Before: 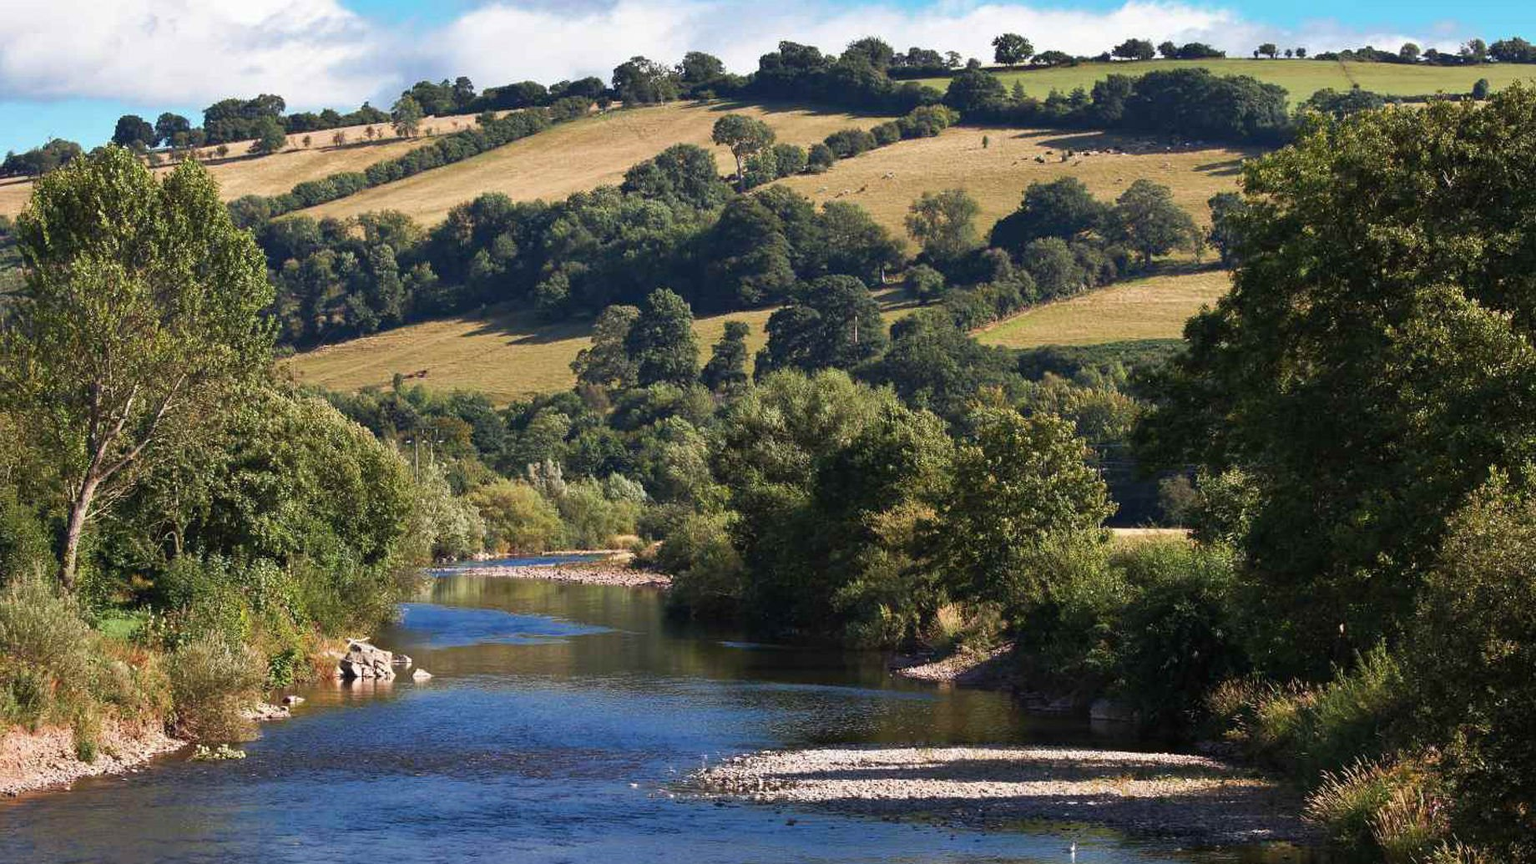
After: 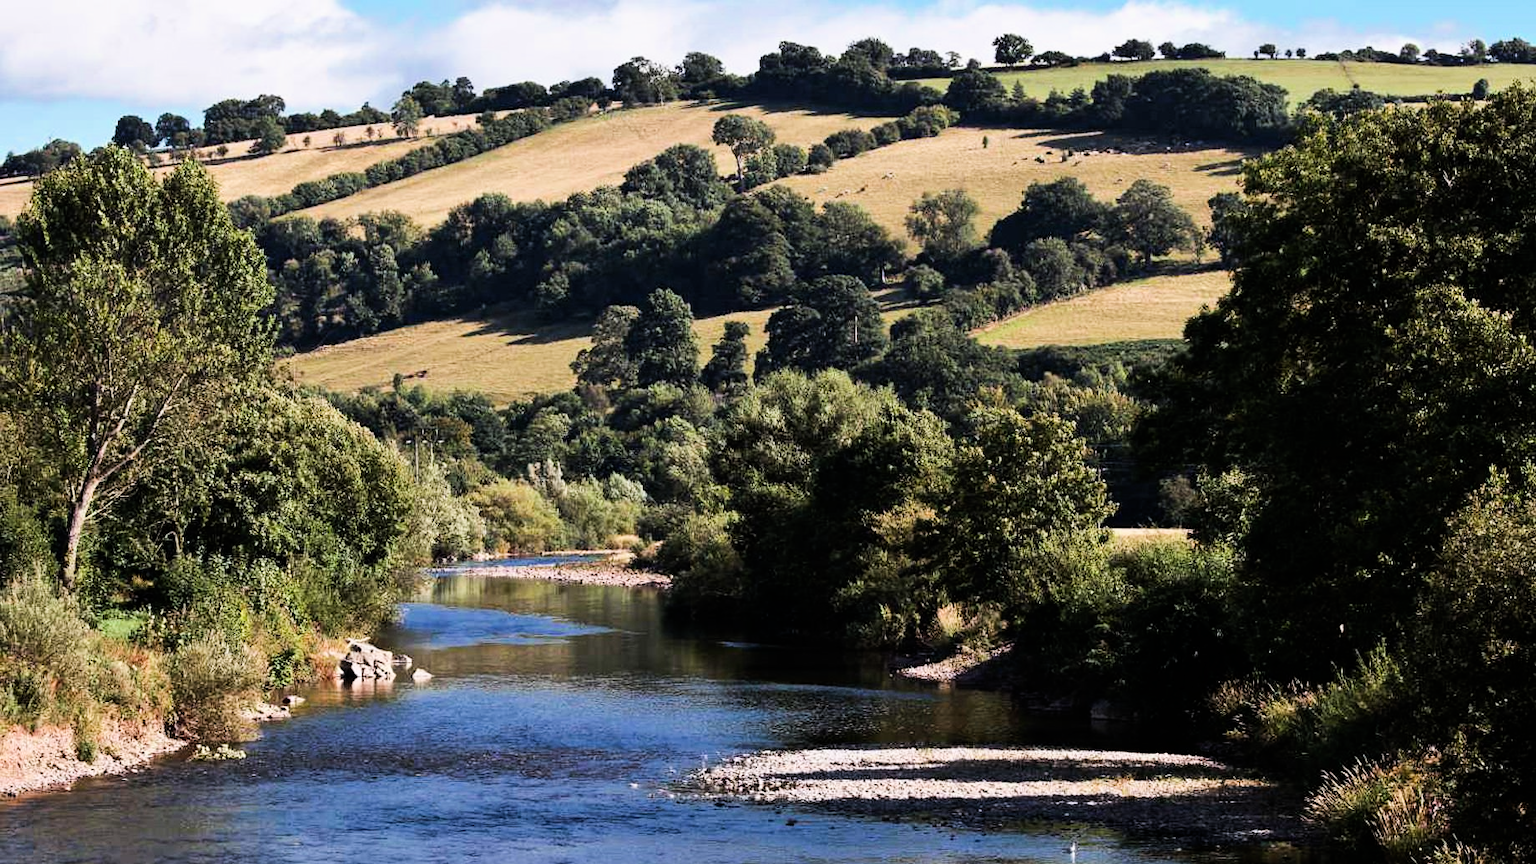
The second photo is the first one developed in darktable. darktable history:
white balance: red 1.009, blue 1.027
tone equalizer: -8 EV -1.08 EV, -7 EV -1.01 EV, -6 EV -0.867 EV, -5 EV -0.578 EV, -3 EV 0.578 EV, -2 EV 0.867 EV, -1 EV 1.01 EV, +0 EV 1.08 EV, edges refinement/feathering 500, mask exposure compensation -1.57 EV, preserve details no
filmic rgb: white relative exposure 3.9 EV, hardness 4.26
